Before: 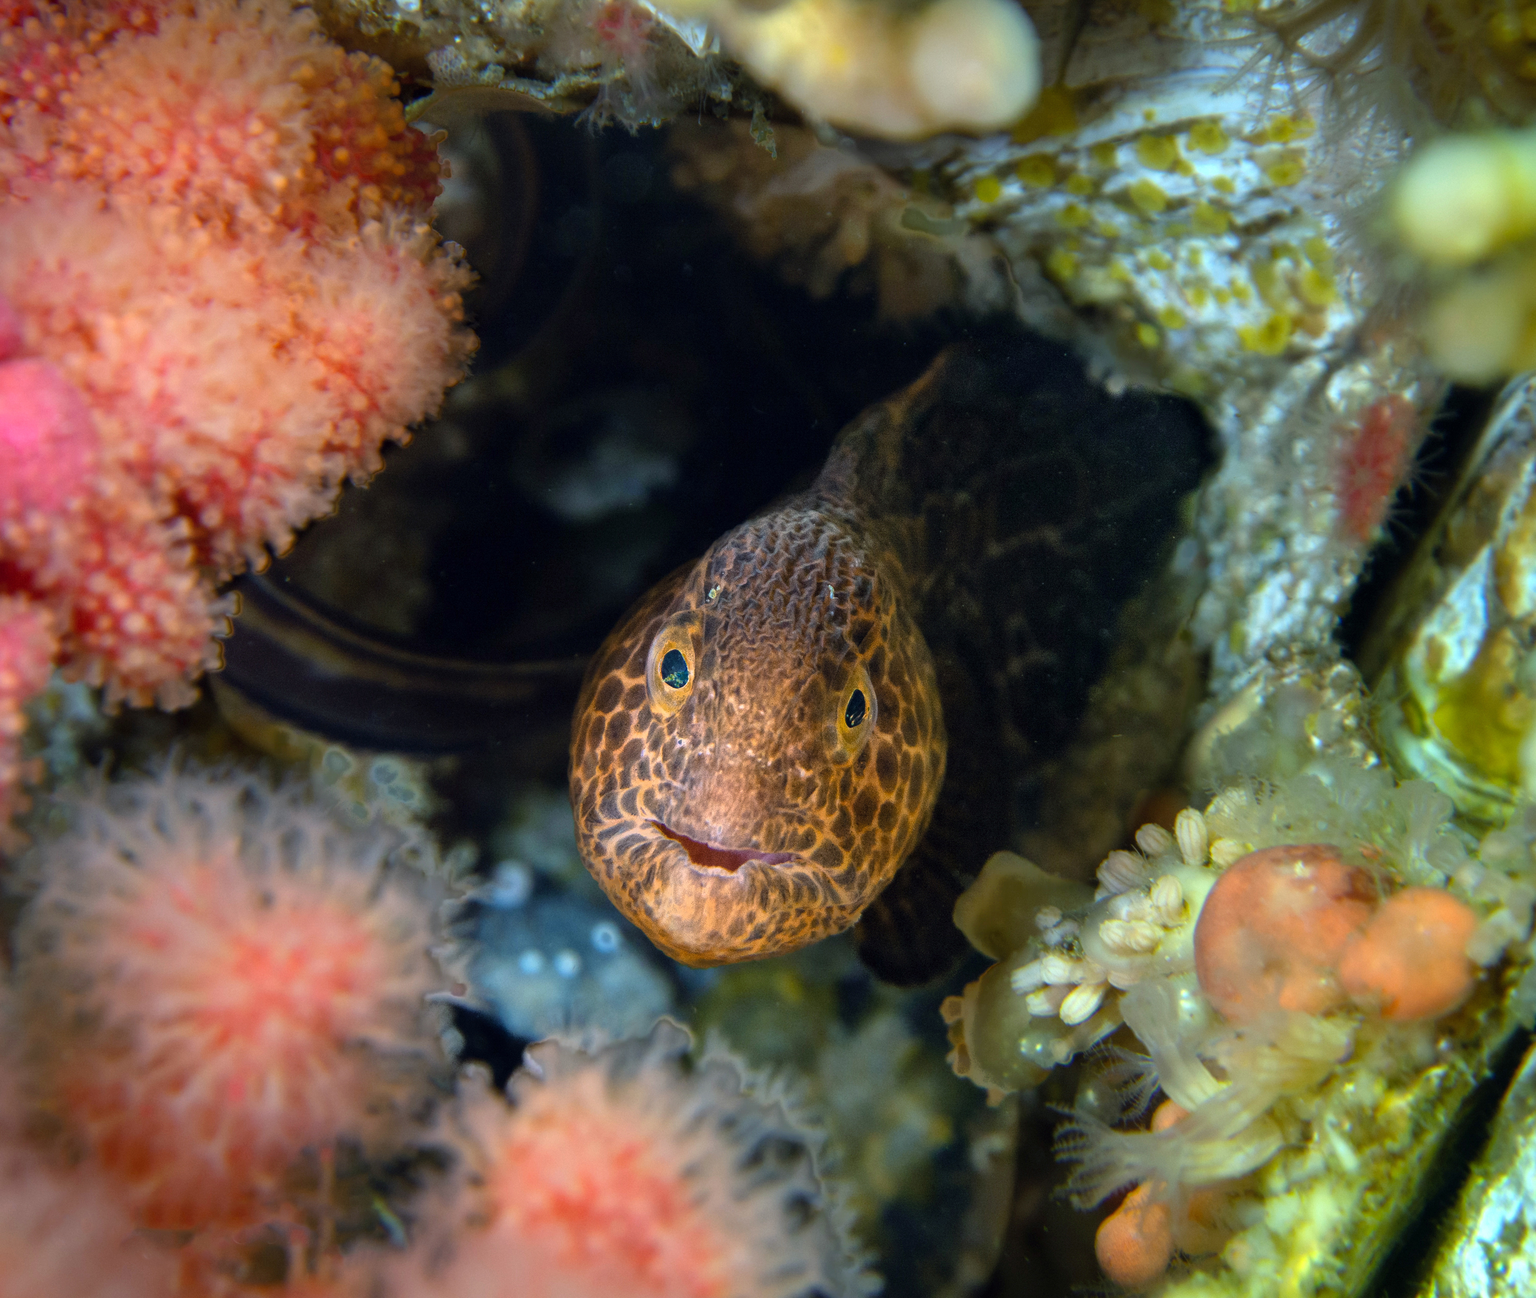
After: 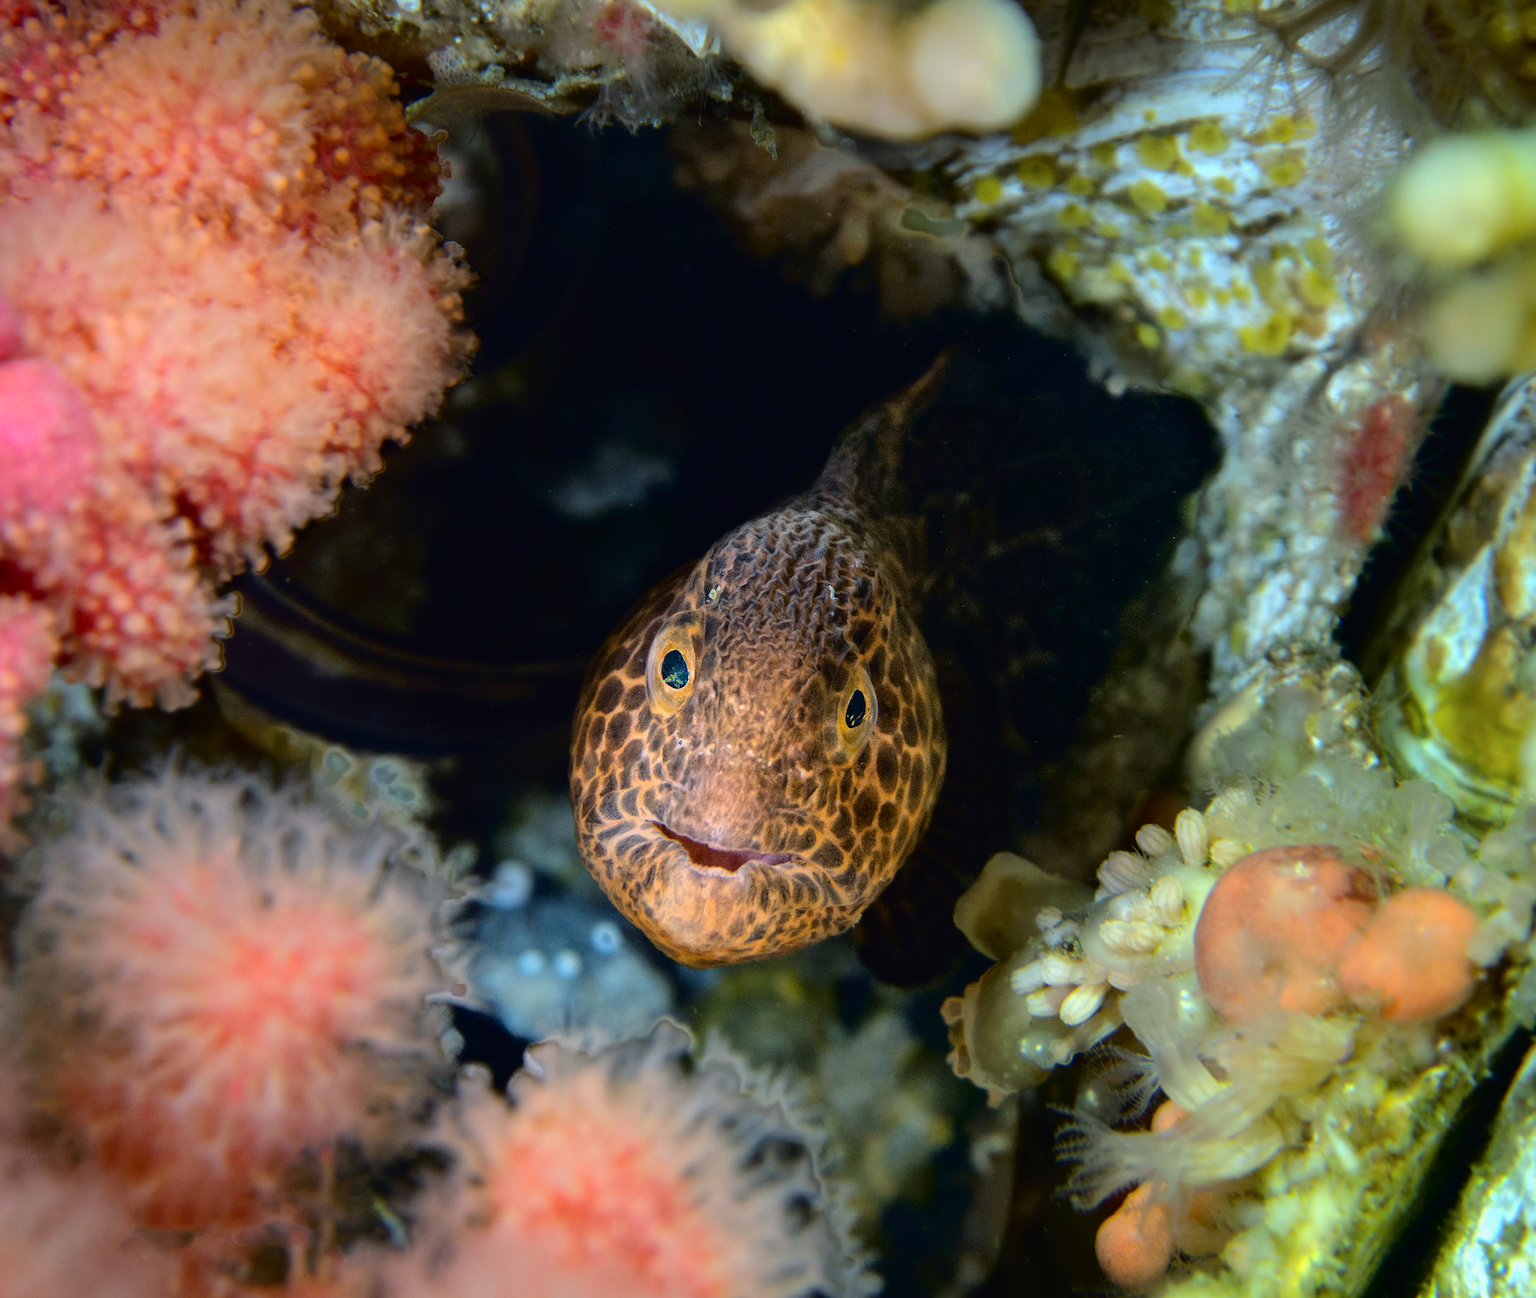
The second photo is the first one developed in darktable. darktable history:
tone curve: curves: ch0 [(0, 0) (0.003, 0.016) (0.011, 0.015) (0.025, 0.017) (0.044, 0.026) (0.069, 0.034) (0.1, 0.043) (0.136, 0.068) (0.177, 0.119) (0.224, 0.175) (0.277, 0.251) (0.335, 0.328) (0.399, 0.415) (0.468, 0.499) (0.543, 0.58) (0.623, 0.659) (0.709, 0.731) (0.801, 0.807) (0.898, 0.895) (1, 1)], color space Lab, independent channels, preserve colors none
exposure: exposure -0.04 EV, compensate exposure bias true, compensate highlight preservation false
